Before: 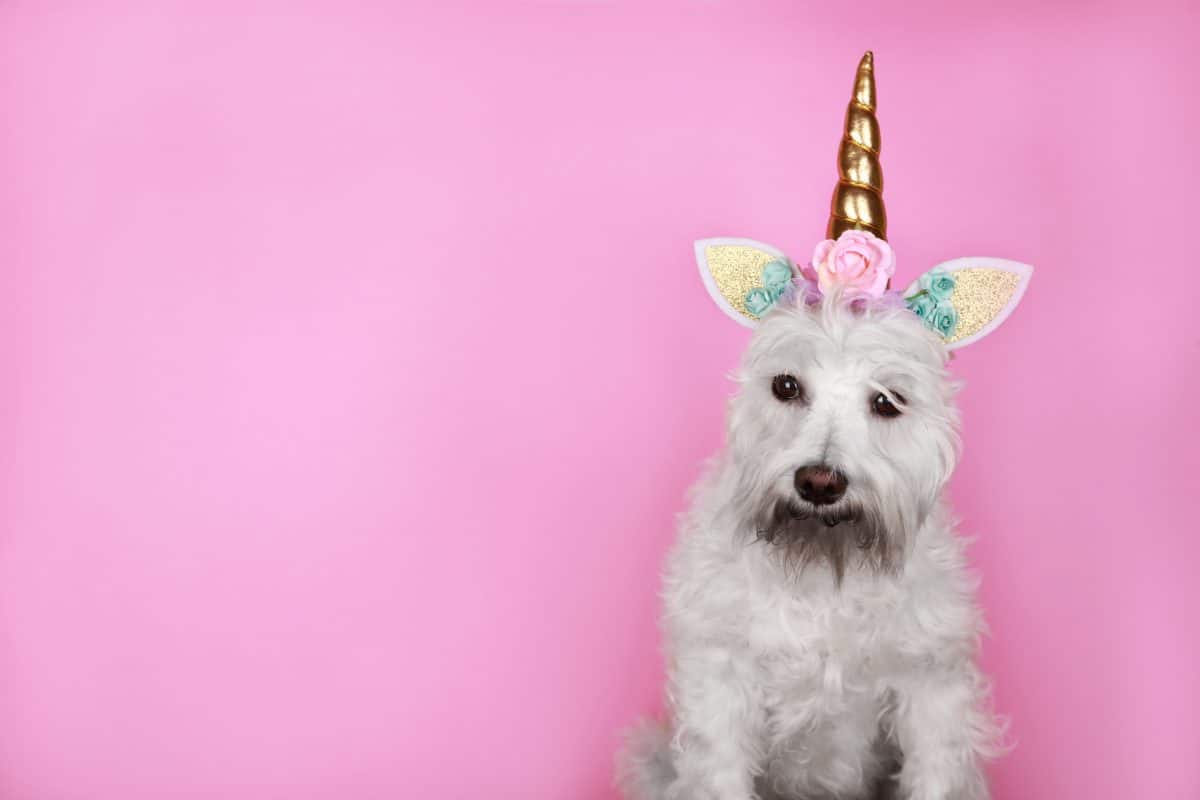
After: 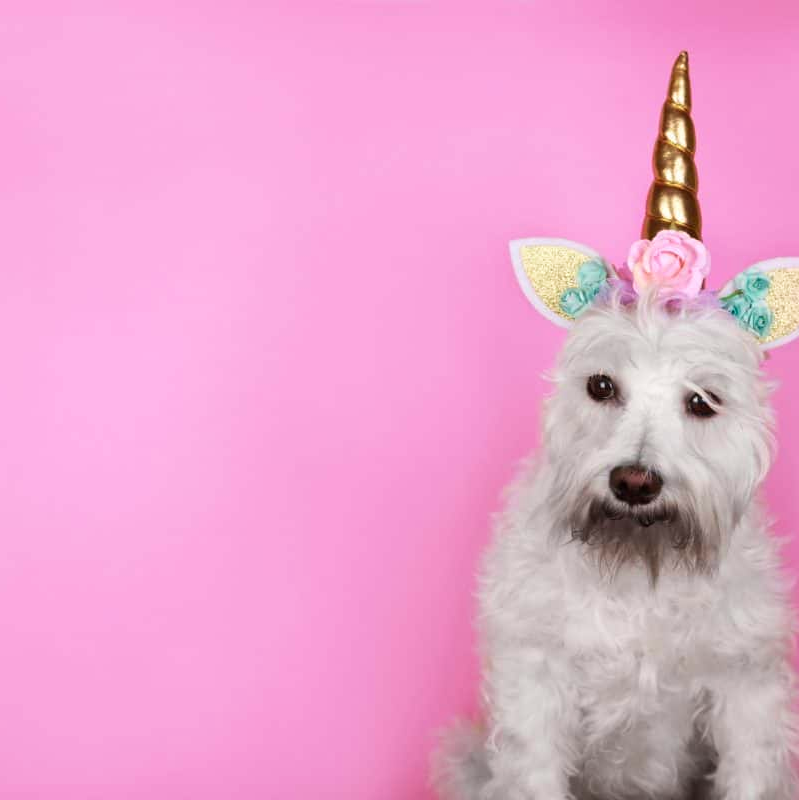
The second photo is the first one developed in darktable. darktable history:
crop: left 15.424%, right 17.925%
velvia: on, module defaults
